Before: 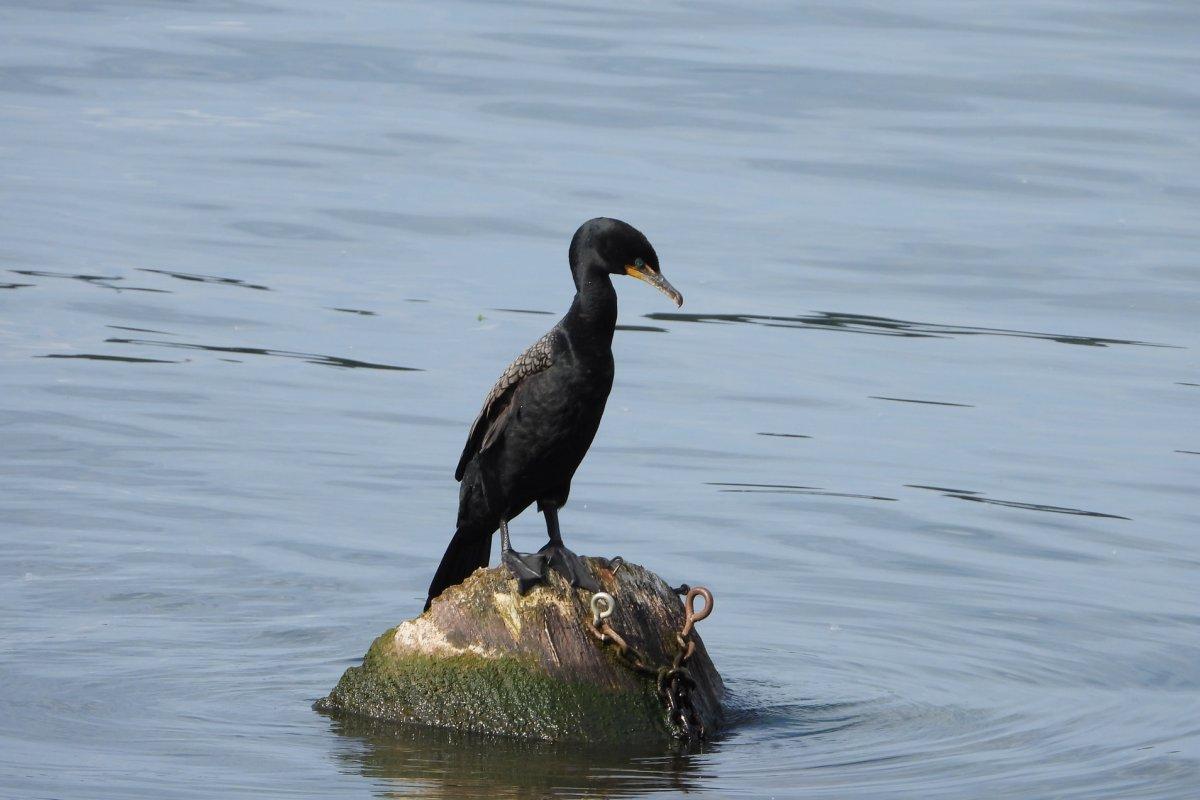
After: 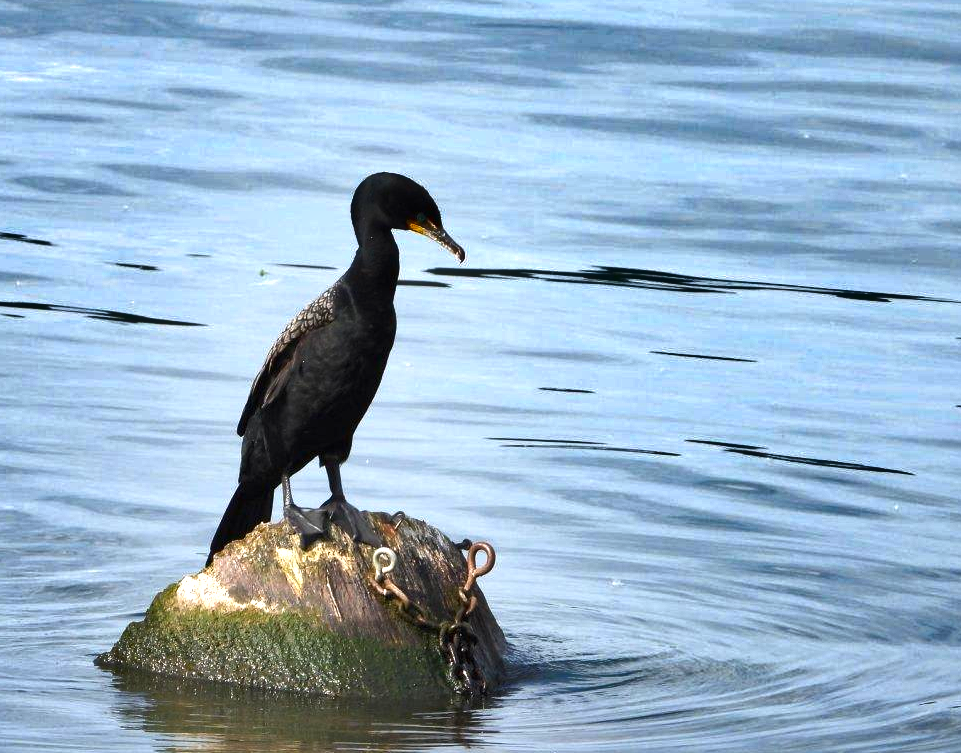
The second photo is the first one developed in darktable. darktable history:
crop and rotate: left 18.198%, top 5.826%, right 1.664%
exposure: black level correction 0.001, exposure 0.966 EV, compensate exposure bias true, compensate highlight preservation false
shadows and highlights: radius 108.62, shadows 40.95, highlights -72.29, low approximation 0.01, soften with gaussian
